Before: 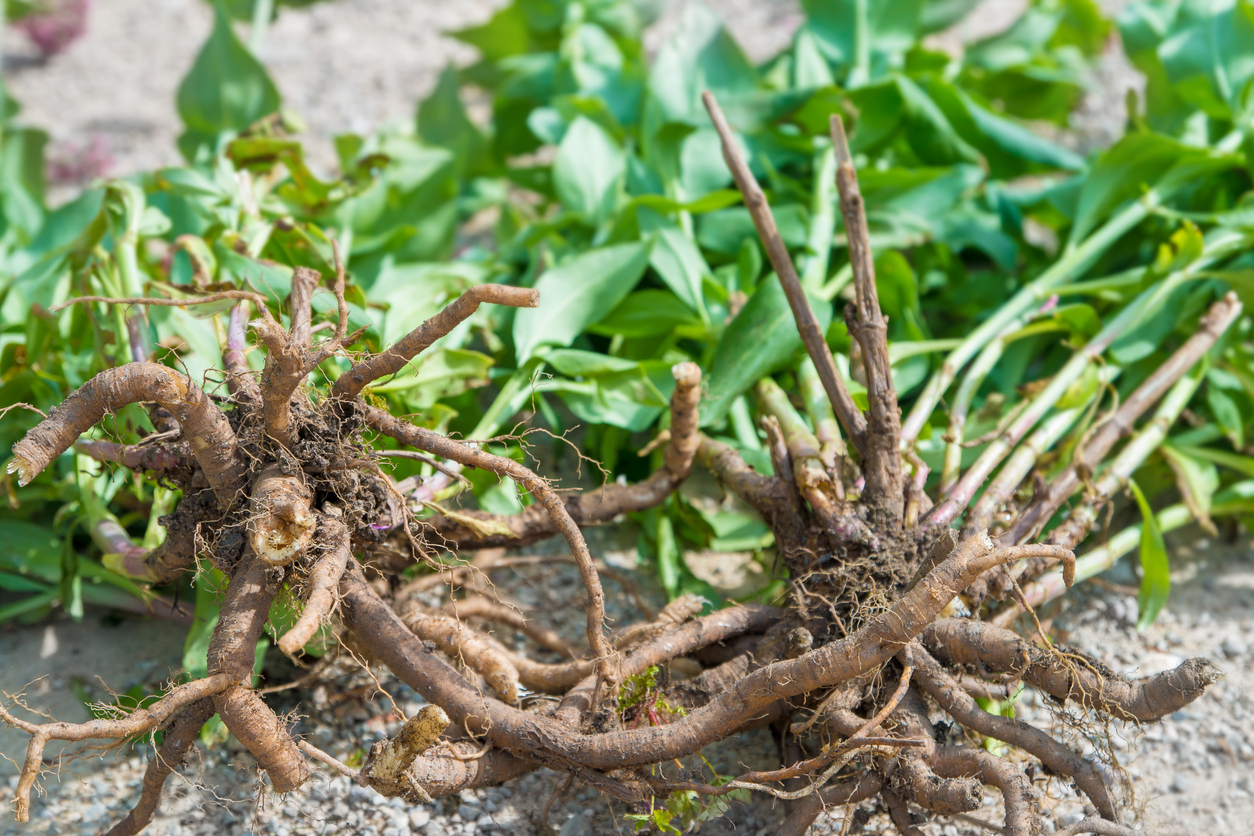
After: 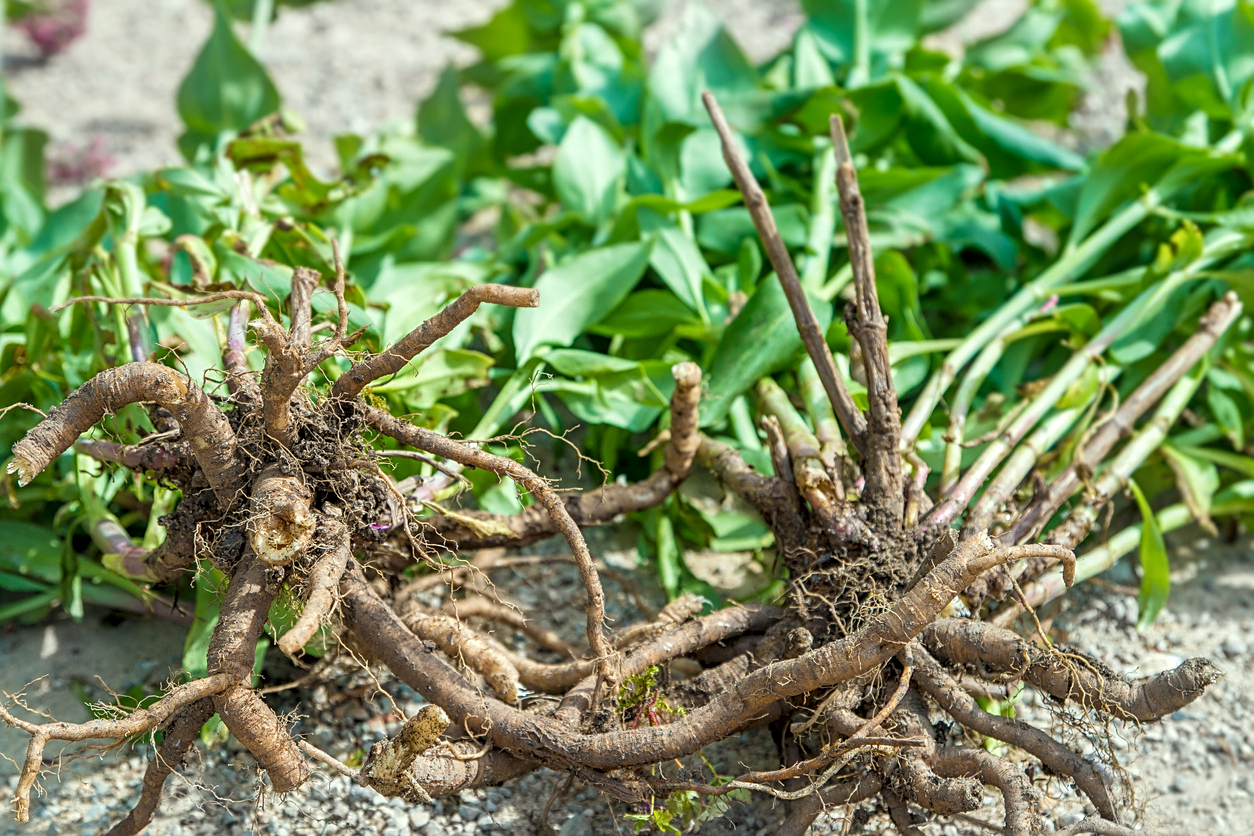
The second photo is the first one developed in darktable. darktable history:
sharpen: on, module defaults
color zones: curves: ch1 [(0.25, 0.5) (0.747, 0.71)]
local contrast: detail 130%
color correction: highlights a* -4.52, highlights b* 5.04, saturation 0.938
